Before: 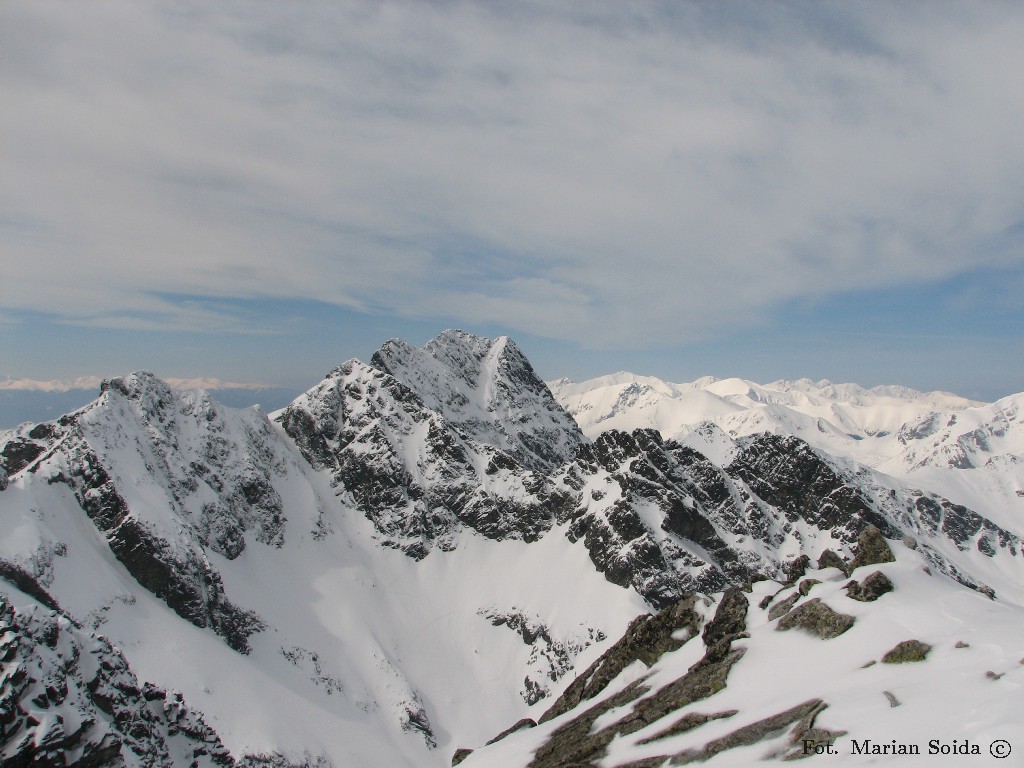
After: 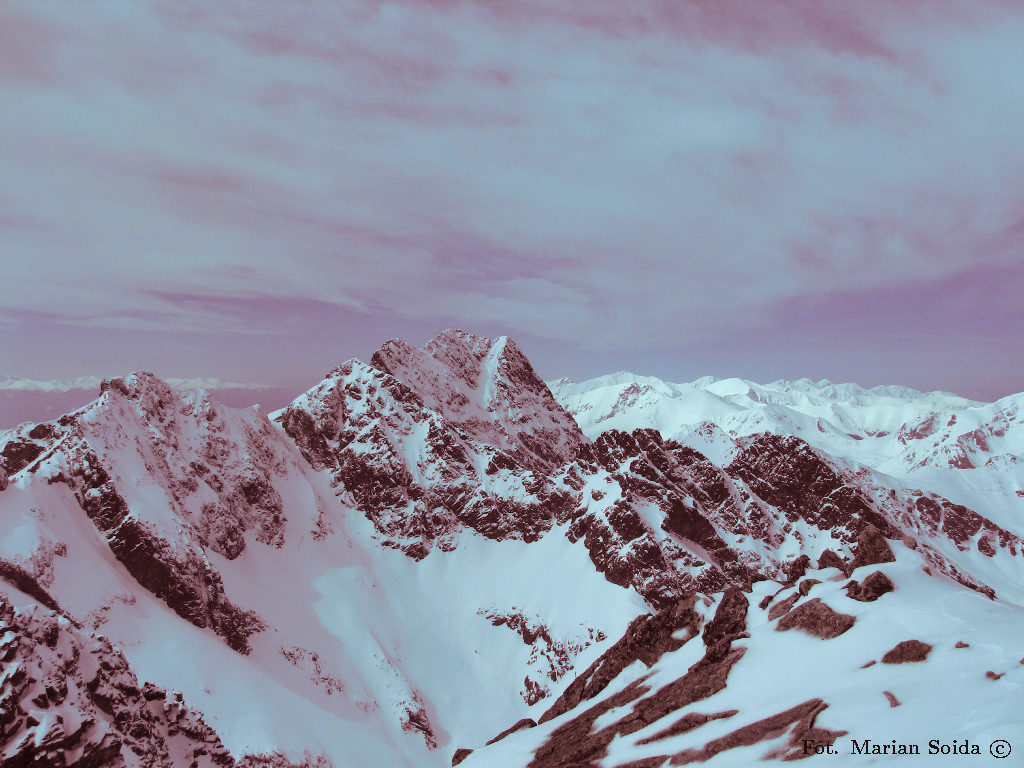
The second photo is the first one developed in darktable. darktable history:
shadows and highlights: low approximation 0.01, soften with gaussian
split-toning: highlights › hue 187.2°, highlights › saturation 0.83, balance -68.05, compress 56.43%
channel mixer: red [0, 0, 0, 0.7, 0.2, 0.2, 0], green [0 ×4, 1, -0.1, 0], blue [0, 0, 0, 0.2, -0.1, 1.2, 0]
